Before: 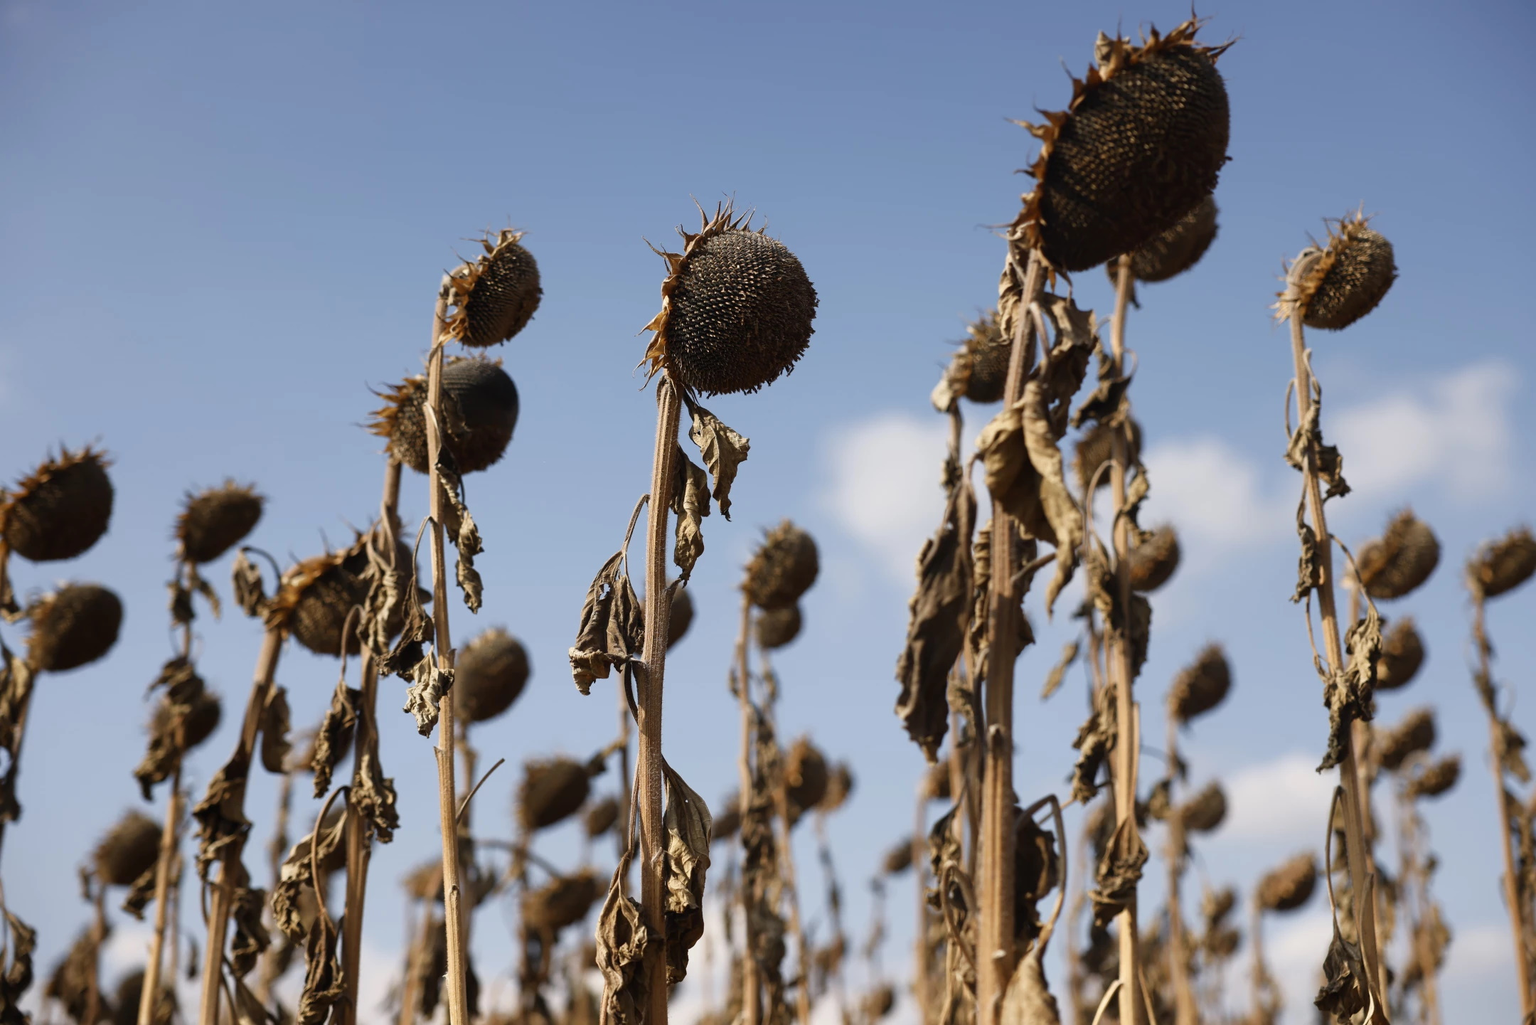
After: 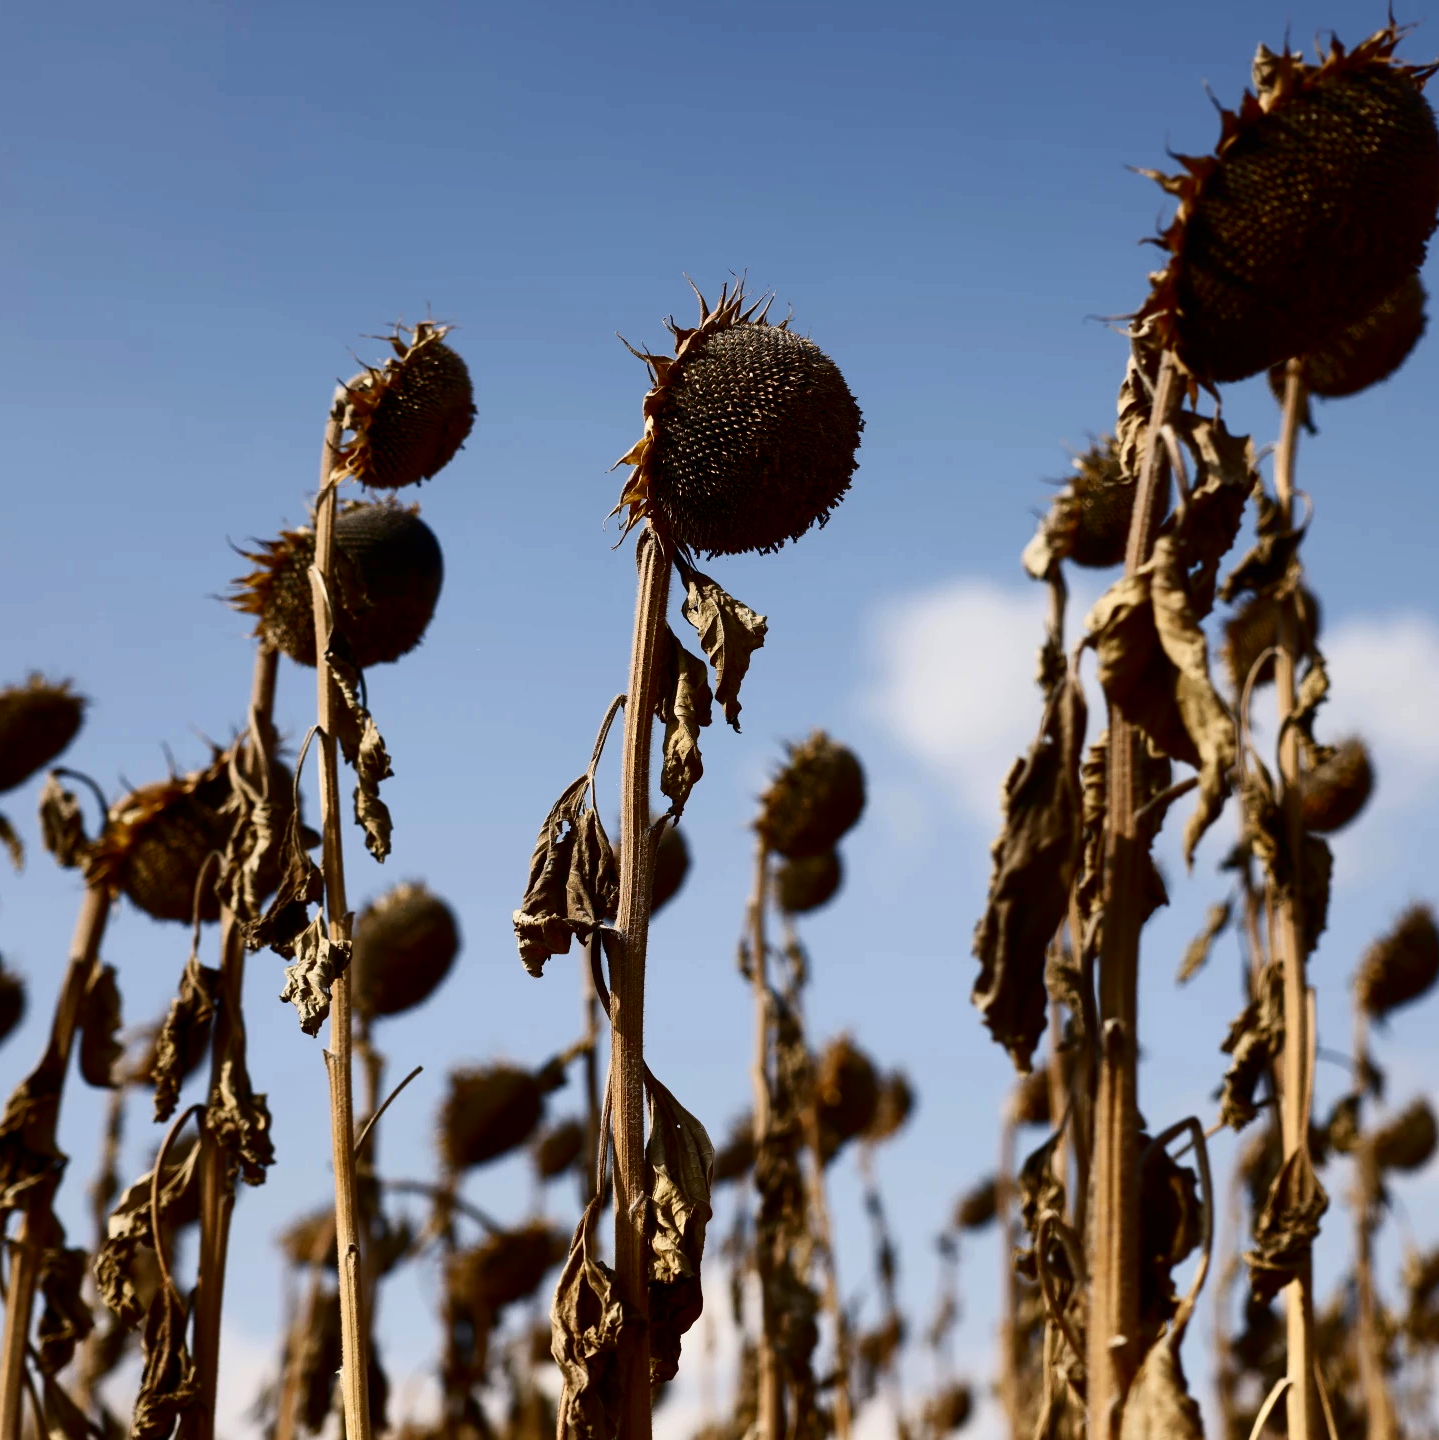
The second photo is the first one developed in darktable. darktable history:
contrast brightness saturation: contrast 0.22, brightness -0.19, saturation 0.24
crop and rotate: left 13.342%, right 19.991%
